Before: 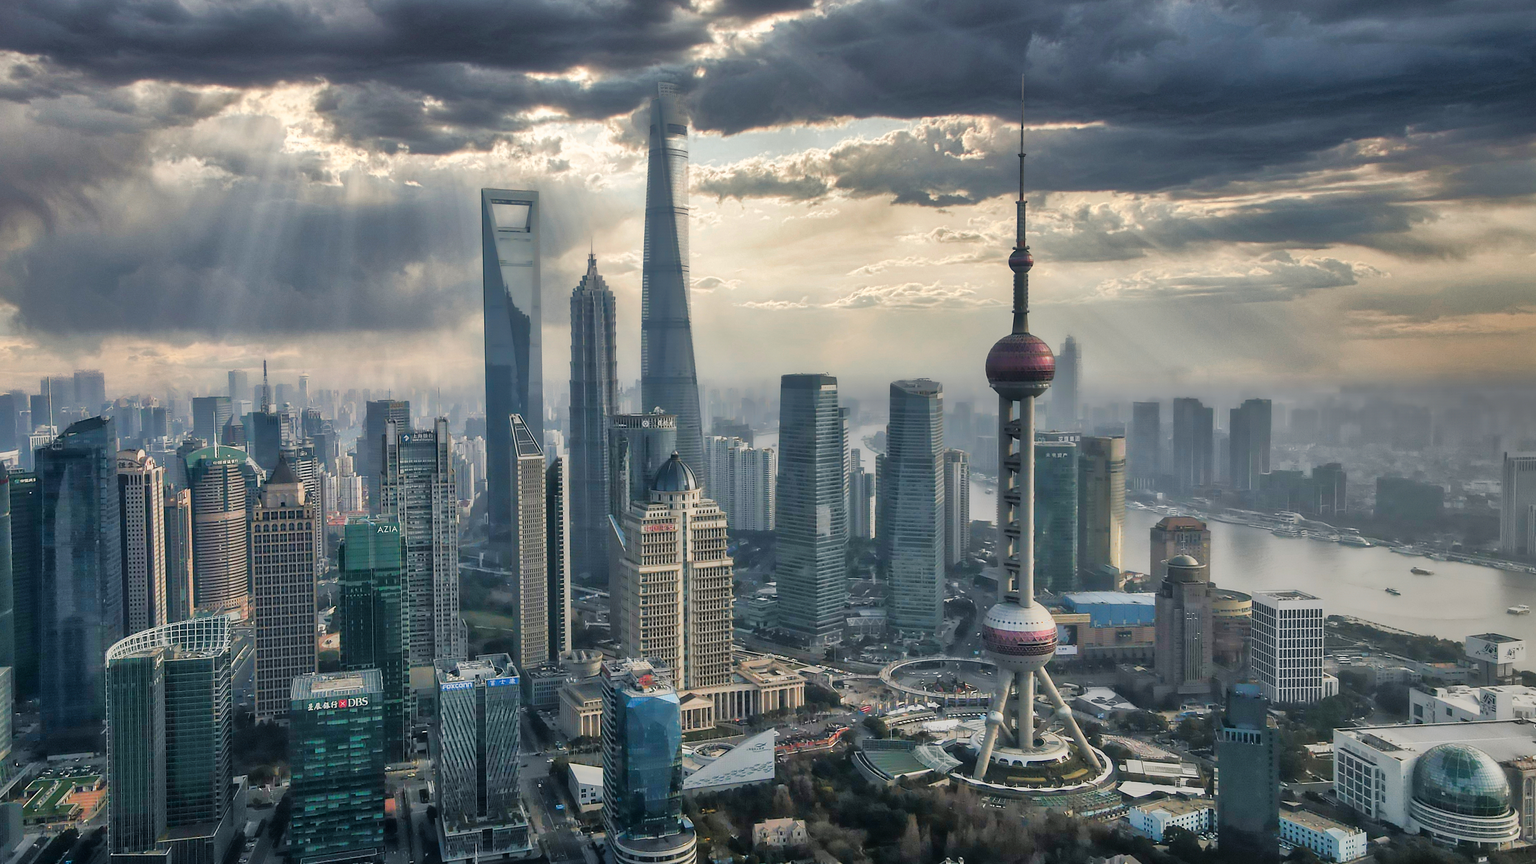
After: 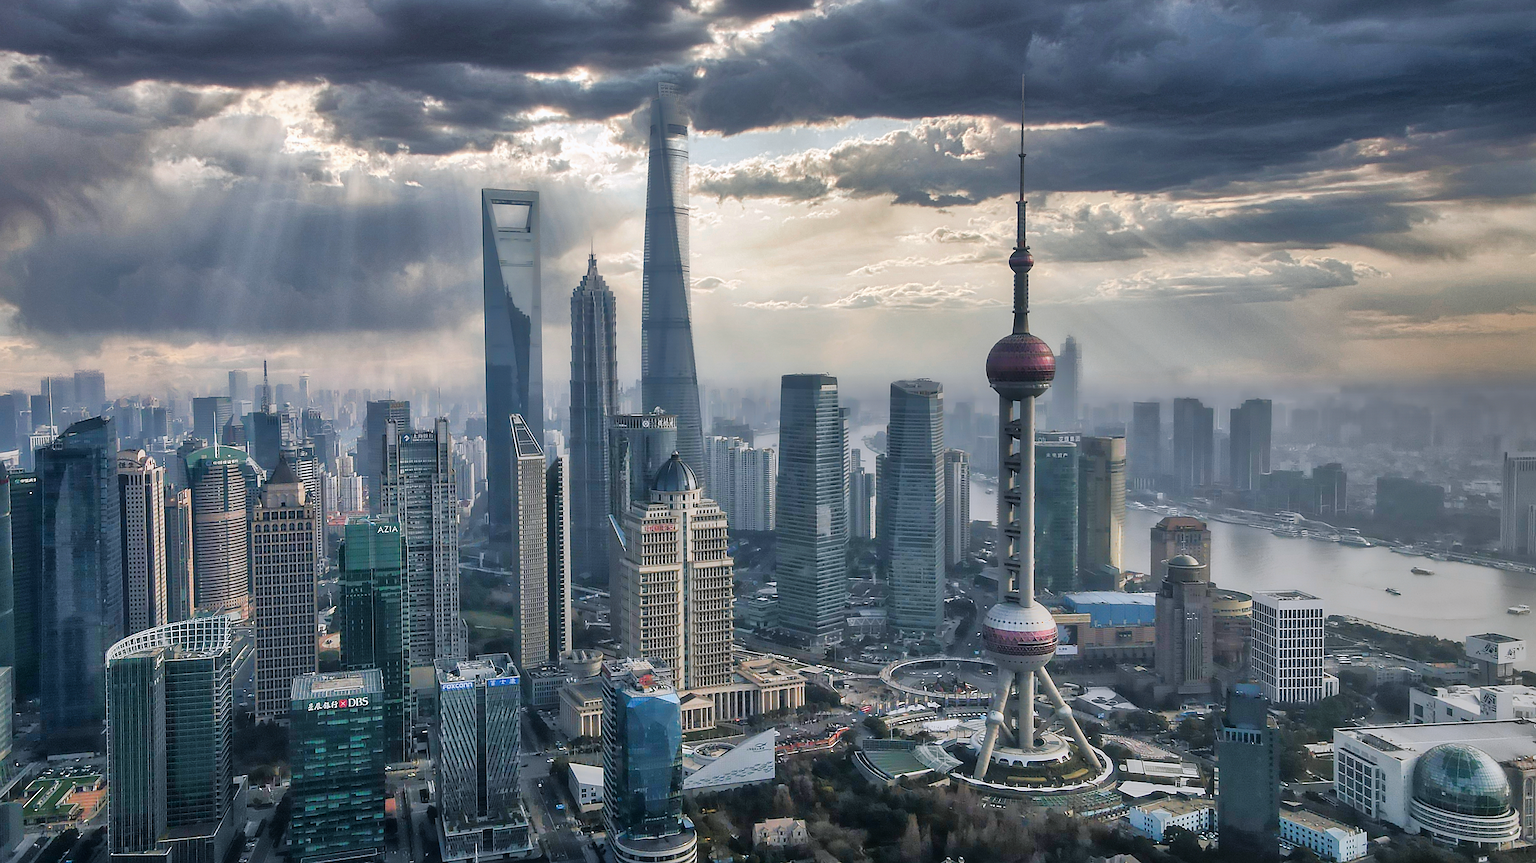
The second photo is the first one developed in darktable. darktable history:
sharpen: on, module defaults
white balance: red 0.984, blue 1.059
